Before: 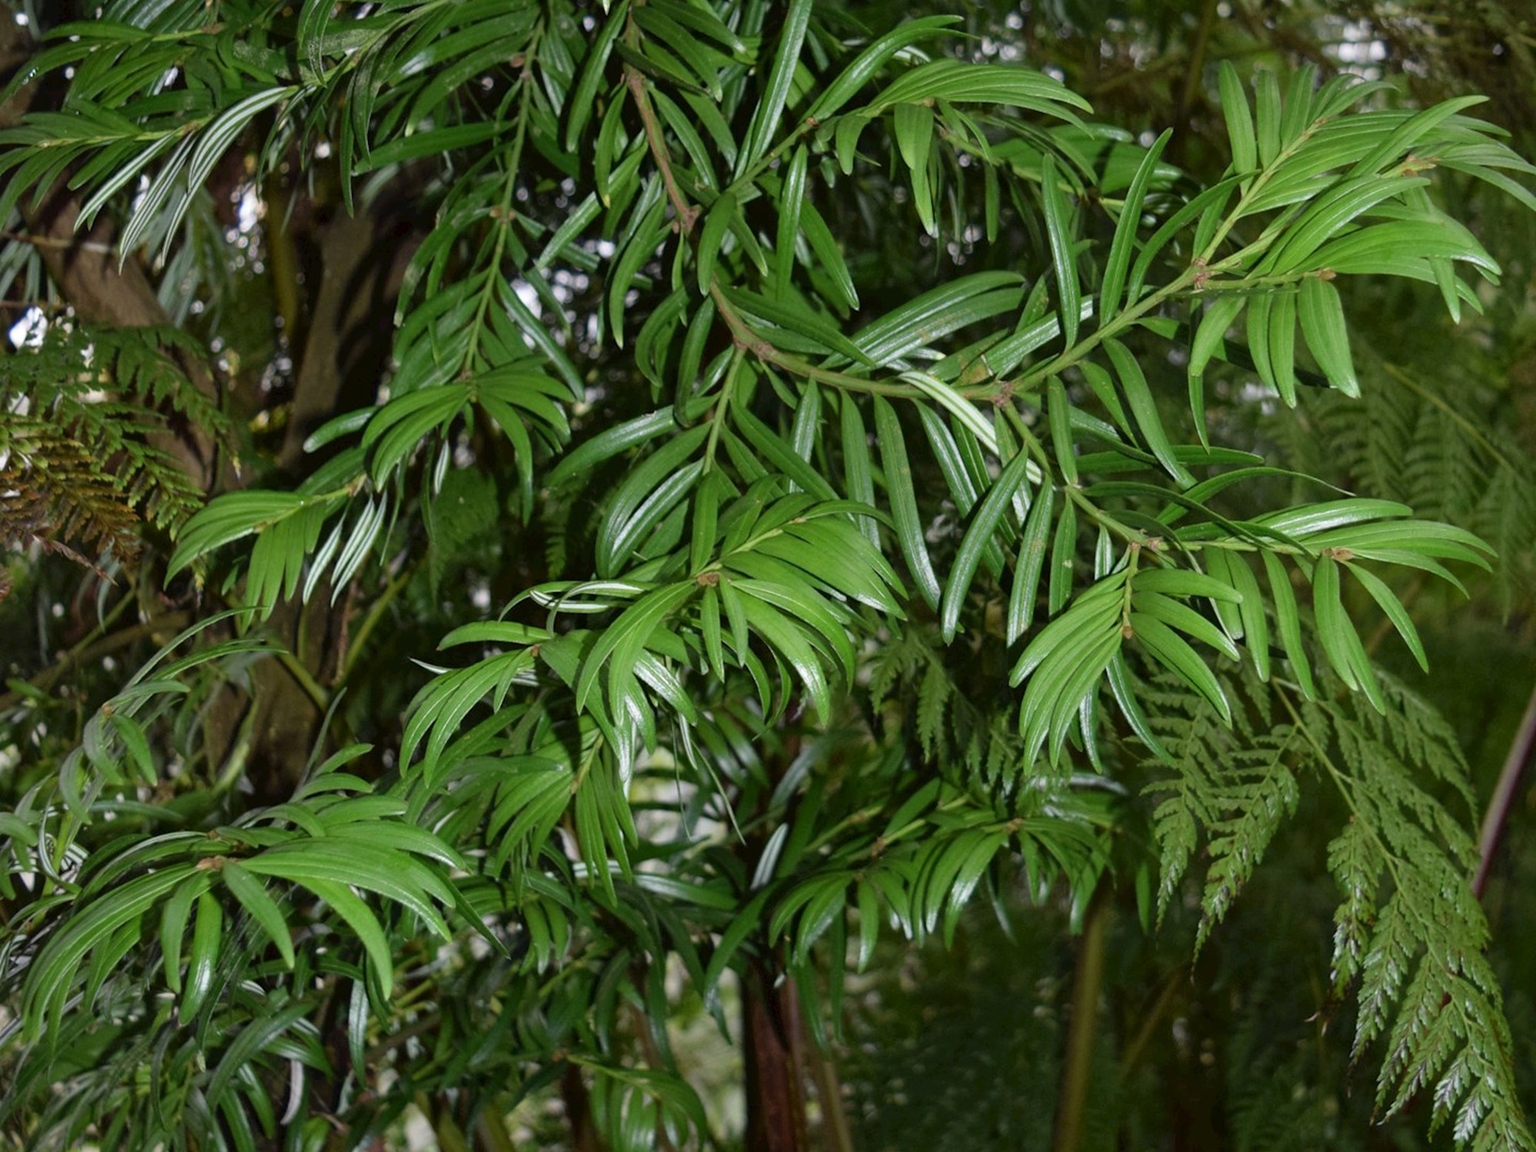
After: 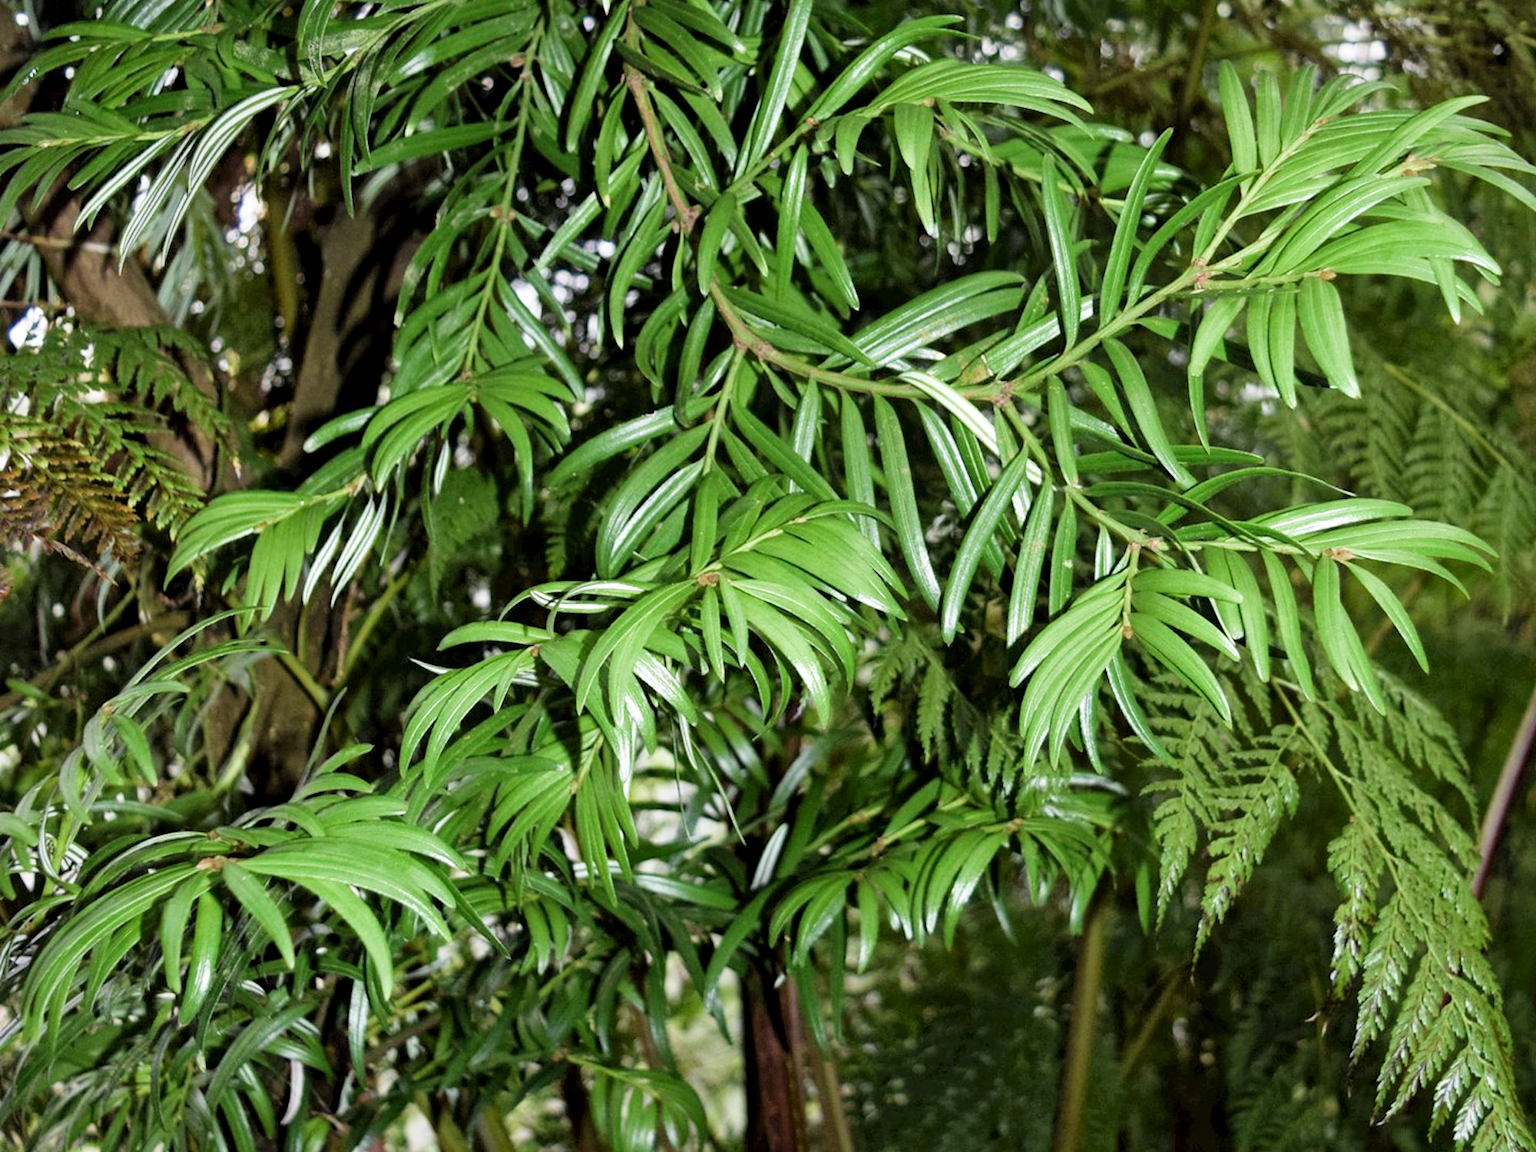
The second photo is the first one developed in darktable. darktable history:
local contrast: mode bilateral grid, contrast 20, coarseness 50, detail 120%, midtone range 0.2
filmic rgb: middle gray luminance 9.23%, black relative exposure -10.55 EV, white relative exposure 3.45 EV, threshold 6 EV, target black luminance 0%, hardness 5.98, latitude 59.69%, contrast 1.087, highlights saturation mix 5%, shadows ↔ highlights balance 29.23%, add noise in highlights 0, color science v3 (2019), use custom middle-gray values true, iterations of high-quality reconstruction 0, contrast in highlights soft, enable highlight reconstruction true
